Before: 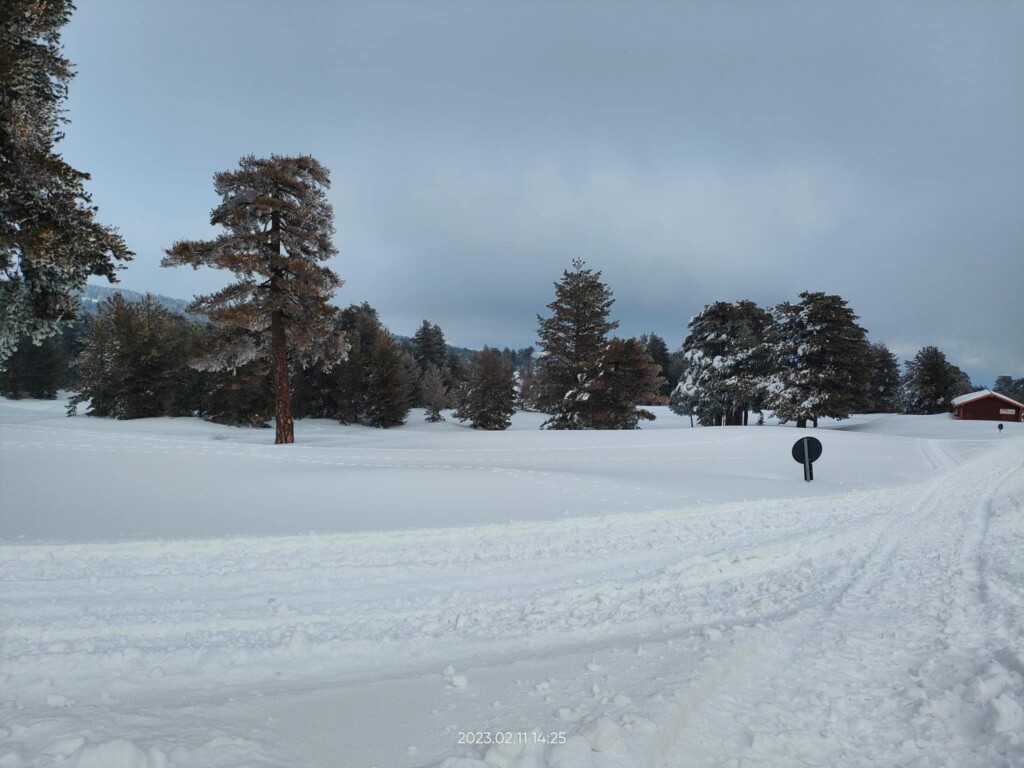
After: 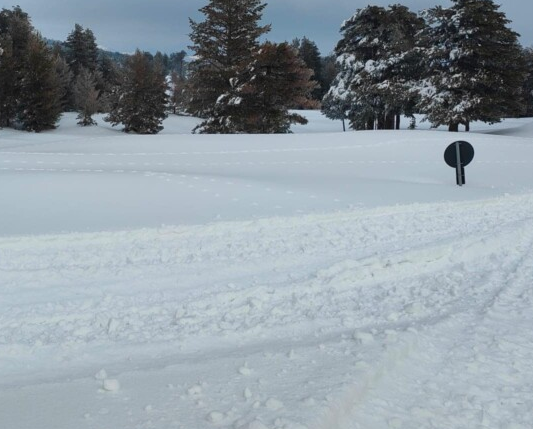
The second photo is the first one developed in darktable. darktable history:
crop: left 34.064%, top 38.593%, right 13.867%, bottom 5.438%
